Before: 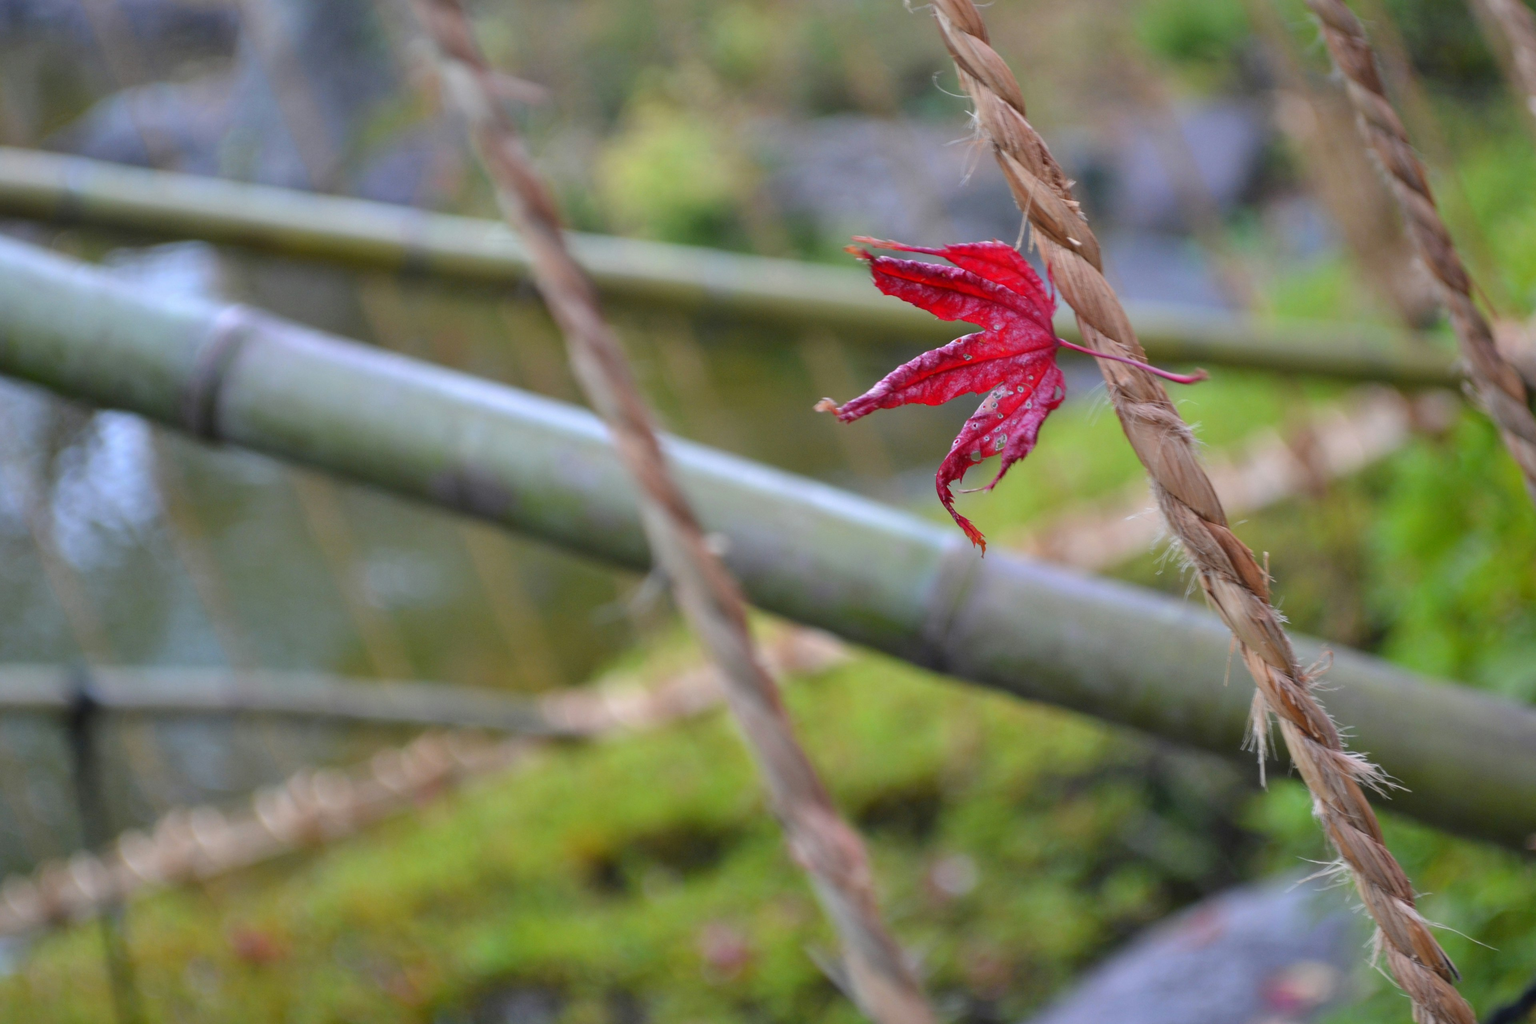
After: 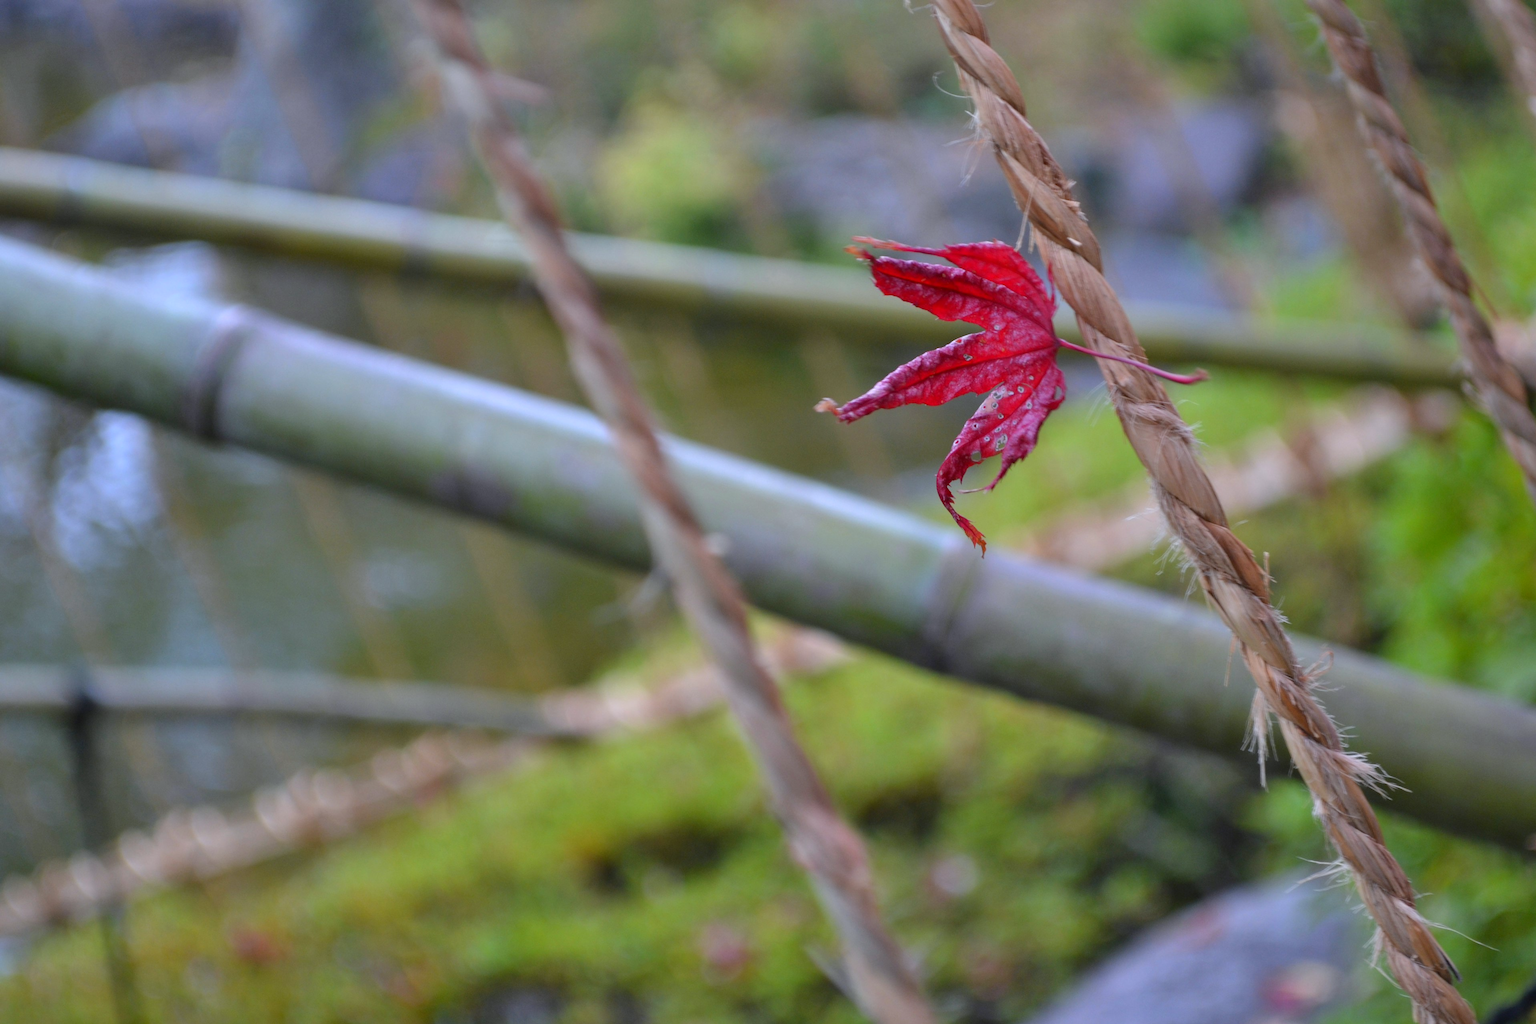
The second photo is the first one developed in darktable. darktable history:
white balance: red 0.984, blue 1.059
exposure: black level correction 0.001, exposure -0.125 EV, compensate exposure bias true, compensate highlight preservation false
